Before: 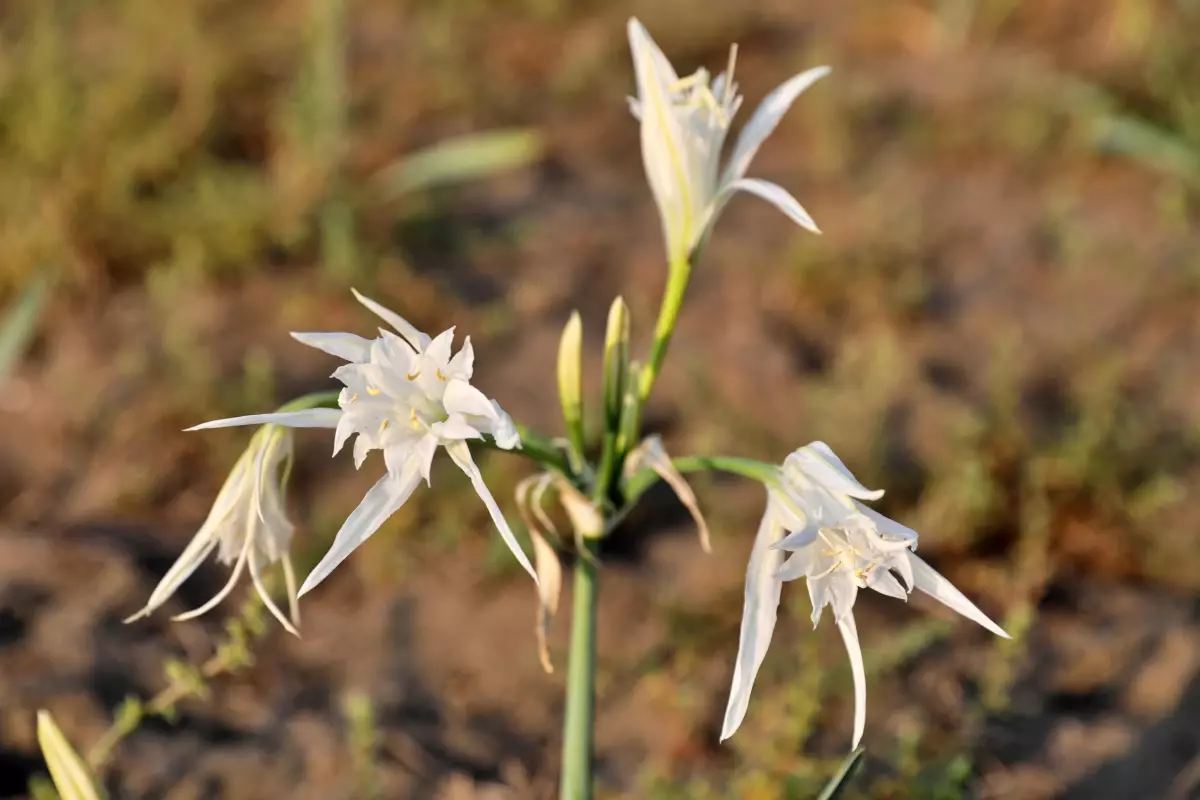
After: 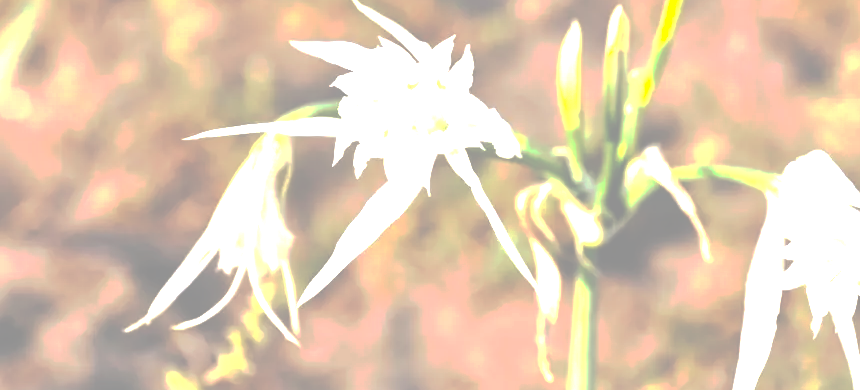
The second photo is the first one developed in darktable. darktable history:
exposure: black level correction 0, exposure 1.997 EV, compensate highlight preservation false
color zones: mix 24.96%
tone curve: curves: ch0 [(0, 0) (0.003, 0.6) (0.011, 0.6) (0.025, 0.601) (0.044, 0.601) (0.069, 0.601) (0.1, 0.601) (0.136, 0.602) (0.177, 0.605) (0.224, 0.609) (0.277, 0.615) (0.335, 0.625) (0.399, 0.633) (0.468, 0.654) (0.543, 0.676) (0.623, 0.71) (0.709, 0.753) (0.801, 0.802) (0.898, 0.85) (1, 1)], preserve colors none
crop: top 36.436%, right 28.323%, bottom 14.783%
